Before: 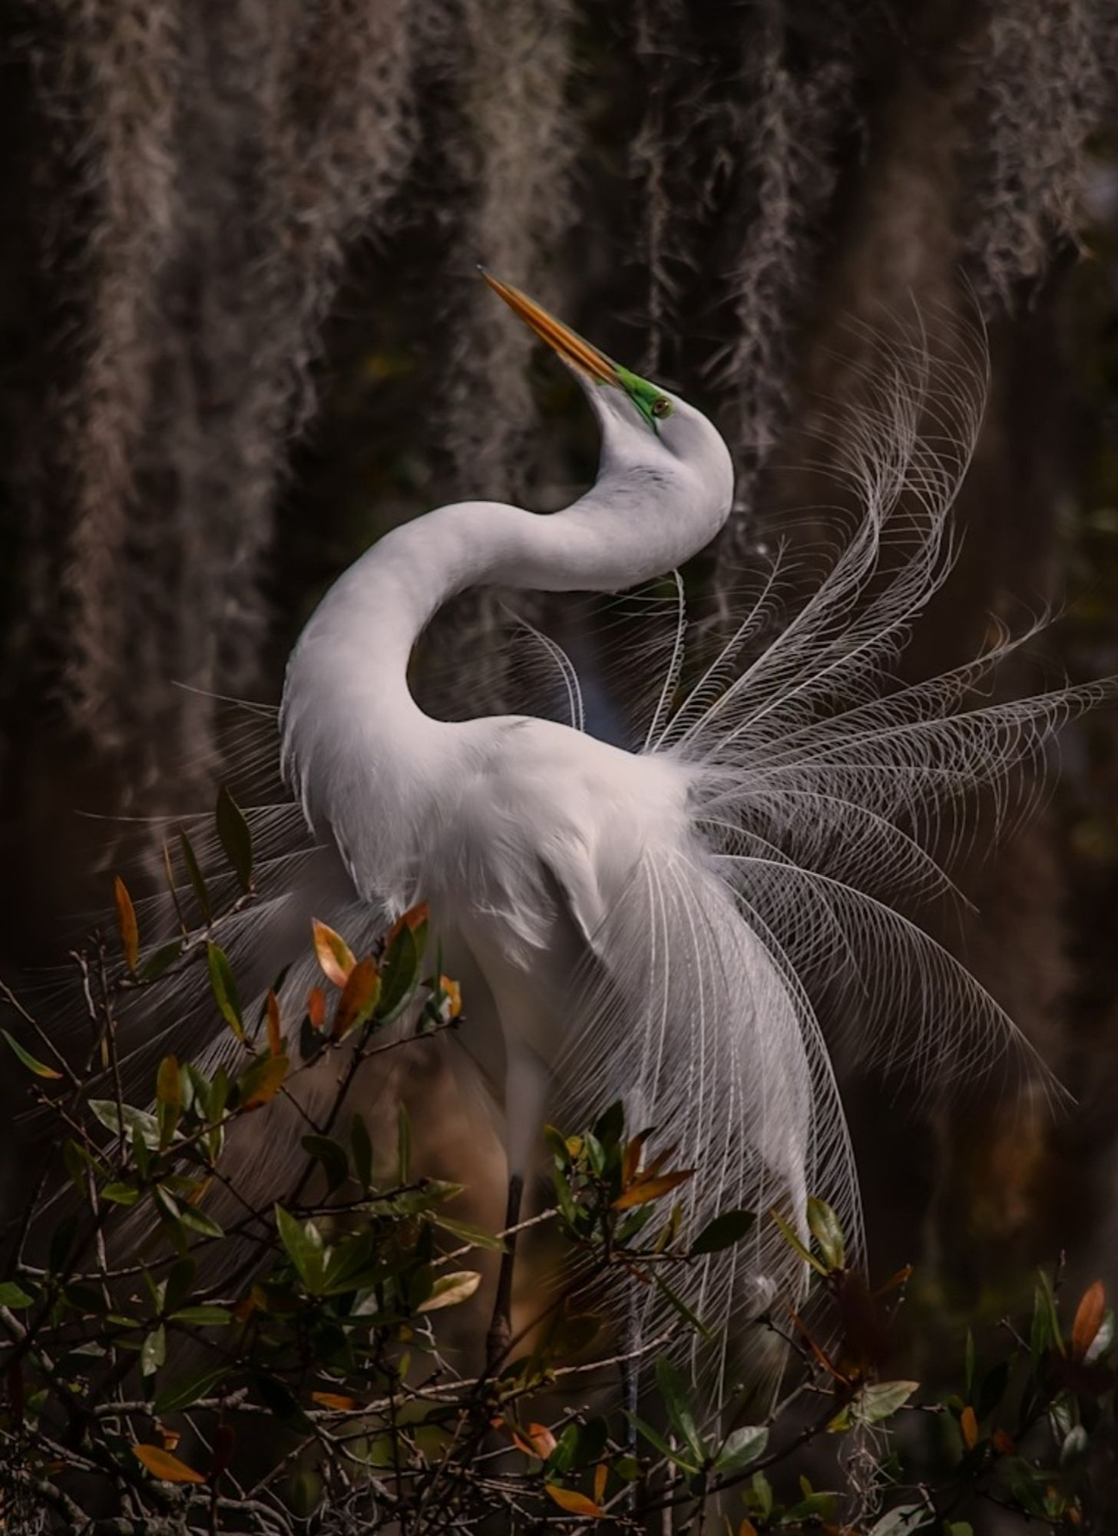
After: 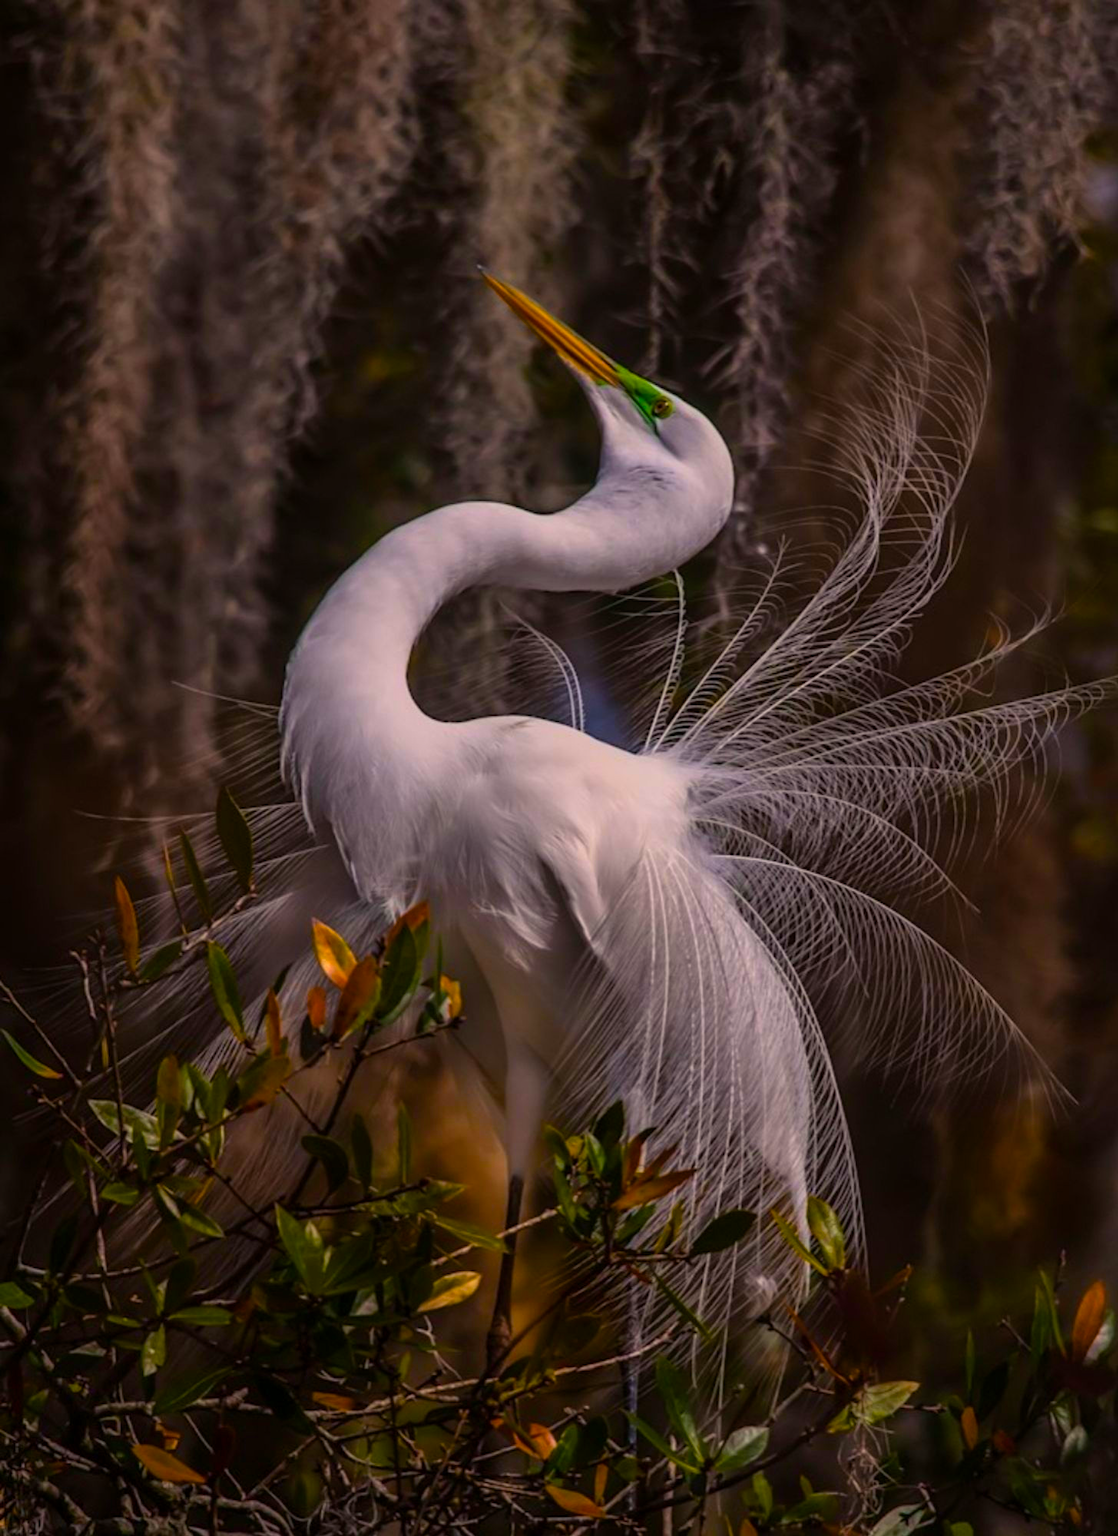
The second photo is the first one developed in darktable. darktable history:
local contrast: detail 109%
color balance rgb: shadows lift › chroma 3.084%, shadows lift › hue 278.24°, linear chroma grading › shadows 17.822%, linear chroma grading › highlights 60.96%, linear chroma grading › global chroma 49.413%, perceptual saturation grading › global saturation 0.51%, global vibrance 25.036%
